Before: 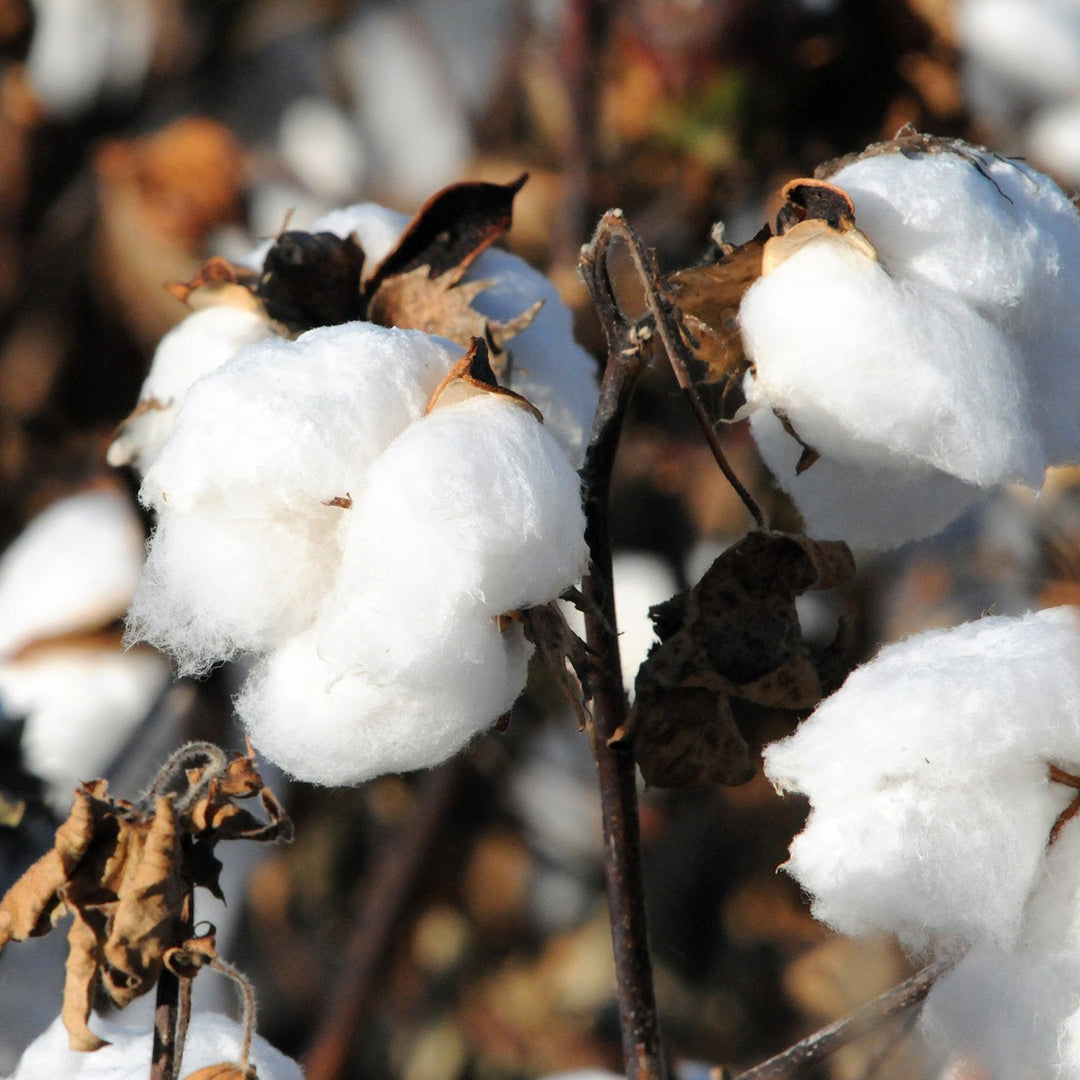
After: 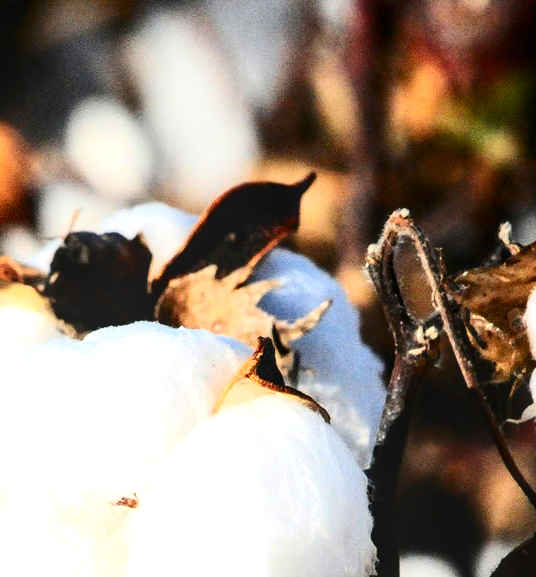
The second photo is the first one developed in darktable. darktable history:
contrast brightness saturation: contrast 0.408, brightness 0.046, saturation 0.245
tone equalizer: -8 EV -0.736 EV, -7 EV -0.69 EV, -6 EV -0.586 EV, -5 EV -0.377 EV, -3 EV 0.391 EV, -2 EV 0.6 EV, -1 EV 0.682 EV, +0 EV 0.758 EV
crop: left 19.802%, right 30.503%, bottom 46.549%
local contrast: on, module defaults
